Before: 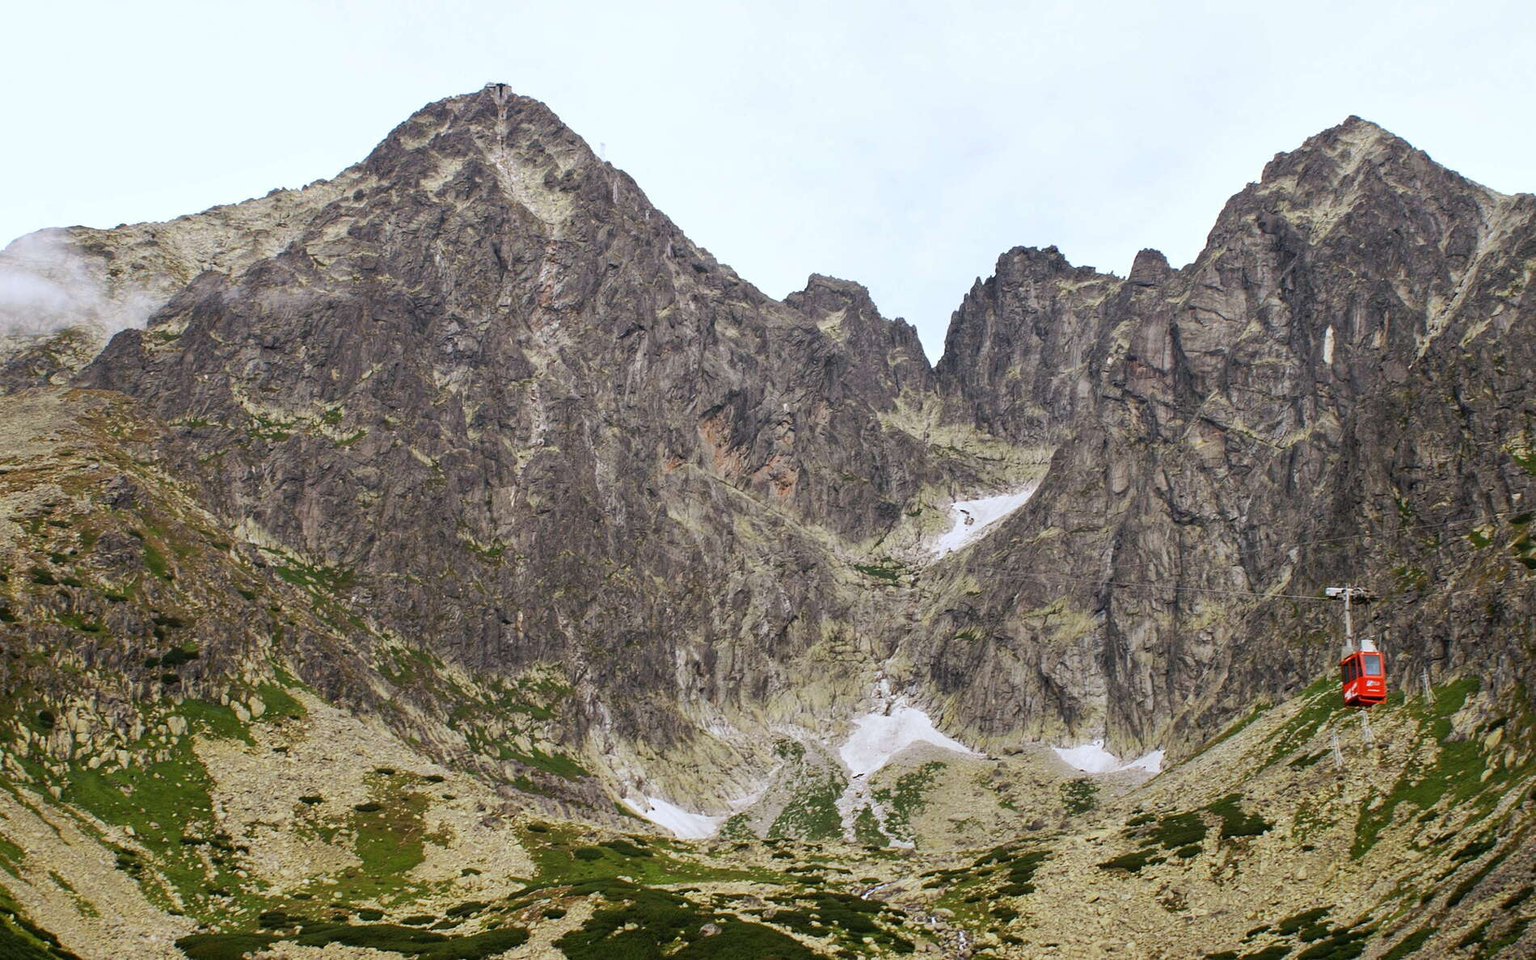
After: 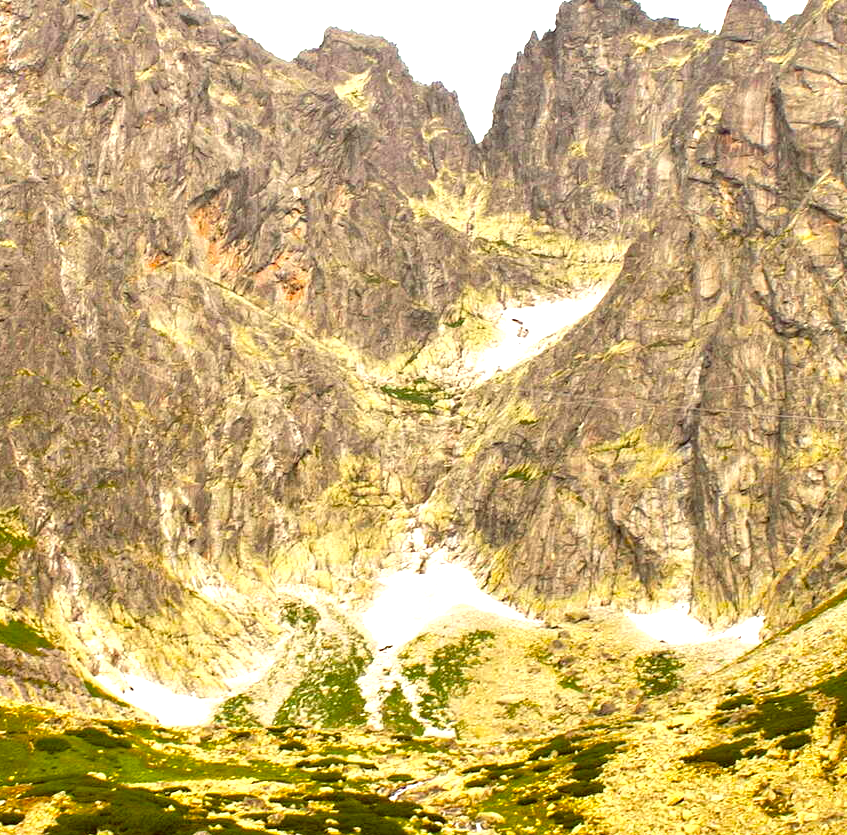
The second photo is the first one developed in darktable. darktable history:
crop: left 35.604%, top 26.29%, right 19.817%, bottom 3.347%
color balance rgb: highlights gain › chroma 3.052%, highlights gain › hue 60.21°, perceptual saturation grading › global saturation 31.265%, global vibrance 6.431%, contrast 13.273%, saturation formula JzAzBz (2021)
exposure: black level correction 0.001, exposure 1.118 EV, compensate exposure bias true, compensate highlight preservation false
color correction: highlights a* -5.6, highlights b* 9.8, shadows a* 9.26, shadows b* 24.54
contrast brightness saturation: brightness 0.123
shadows and highlights: radius 127.14, shadows 21.19, highlights -21.27, low approximation 0.01
